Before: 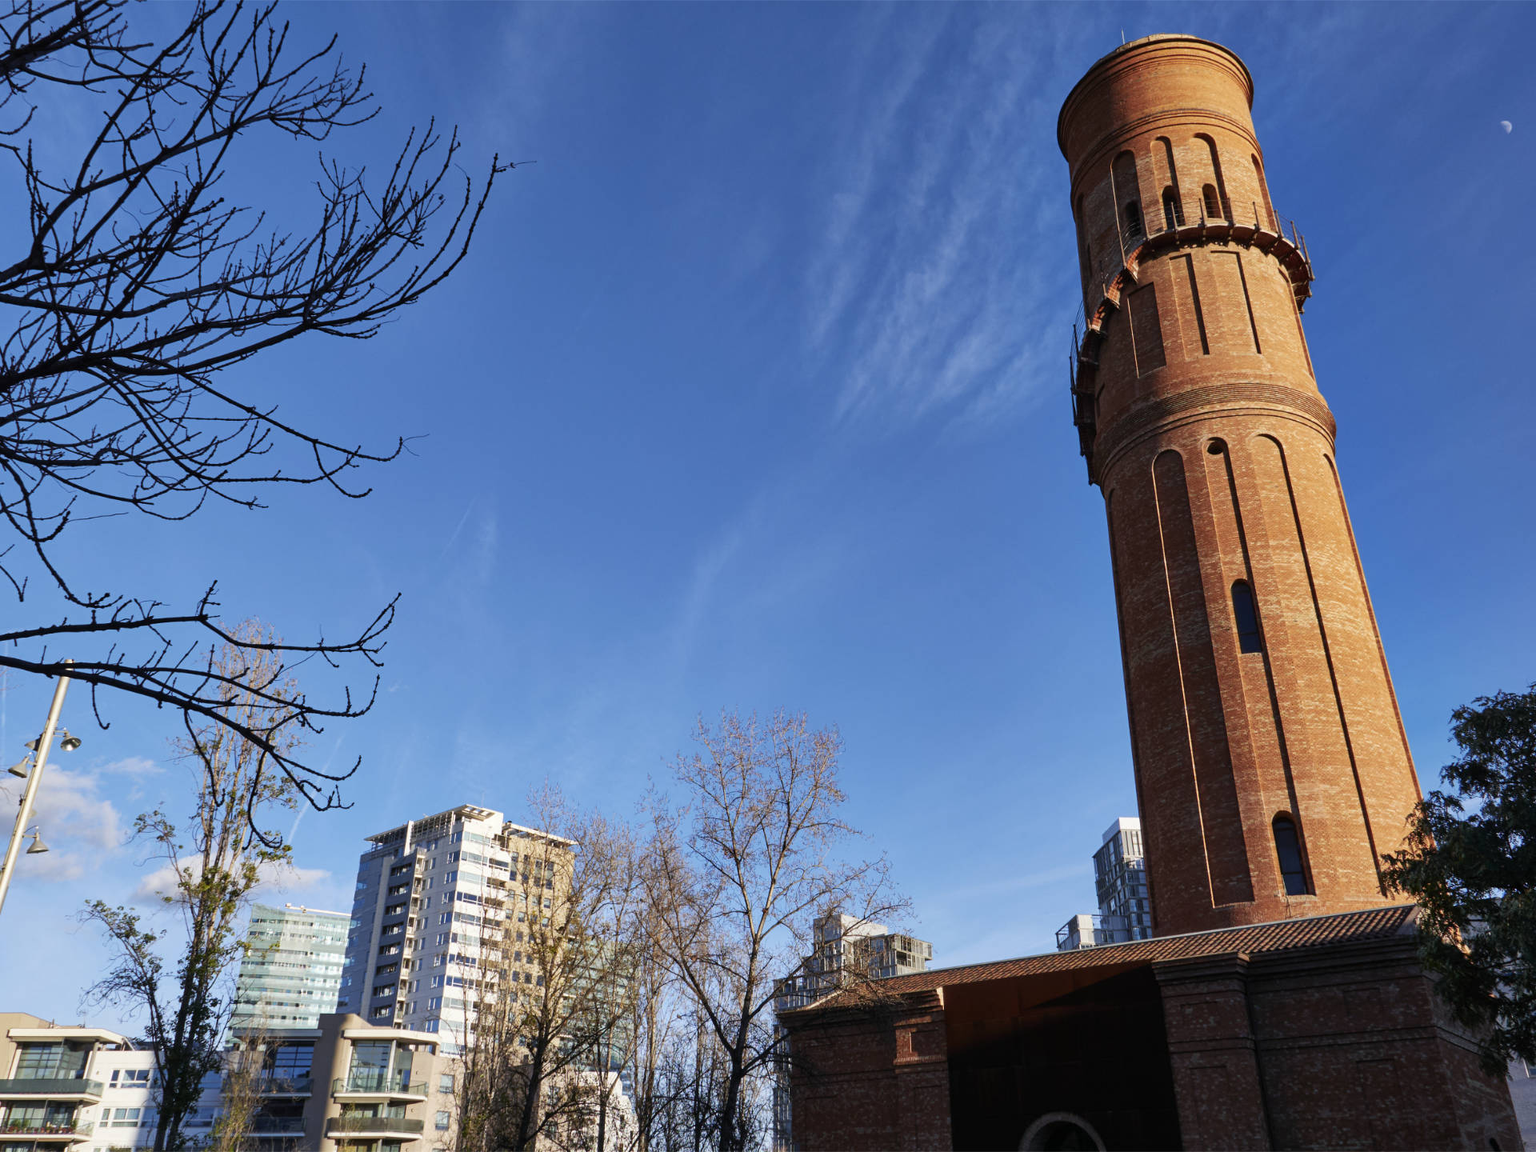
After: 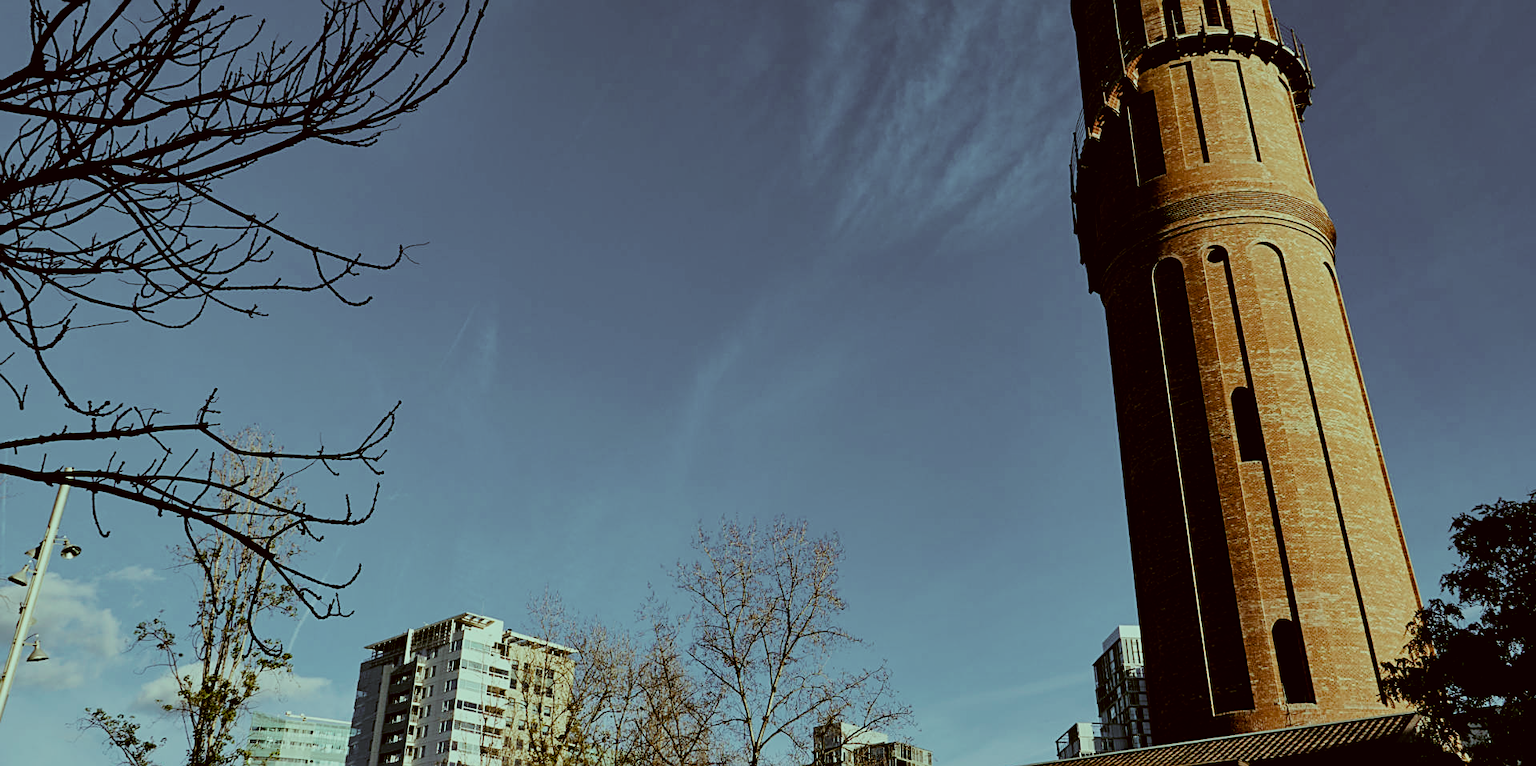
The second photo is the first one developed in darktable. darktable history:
color correction: highlights a* -1.43, highlights b* 10.12, shadows a* 0.395, shadows b* 19.35
filmic rgb: black relative exposure -5 EV, hardness 2.88, contrast 1.3
crop: top 16.727%, bottom 16.727%
sharpen: on, module defaults
color balance rgb: shadows lift › luminance -7.7%, shadows lift › chroma 2.13%, shadows lift › hue 165.27°, power › luminance -7.77%, power › chroma 1.34%, power › hue 330.55°, highlights gain › luminance -33.33%, highlights gain › chroma 5.68%, highlights gain › hue 217.2°, global offset › luminance -0.33%, global offset › chroma 0.11%, global offset › hue 165.27°, perceptual saturation grading › global saturation 27.72%, perceptual saturation grading › highlights -25%, perceptual saturation grading › mid-tones 25%, perceptual saturation grading › shadows 50%
contrast brightness saturation: contrast 0.1, saturation -0.36
tone equalizer: on, module defaults
